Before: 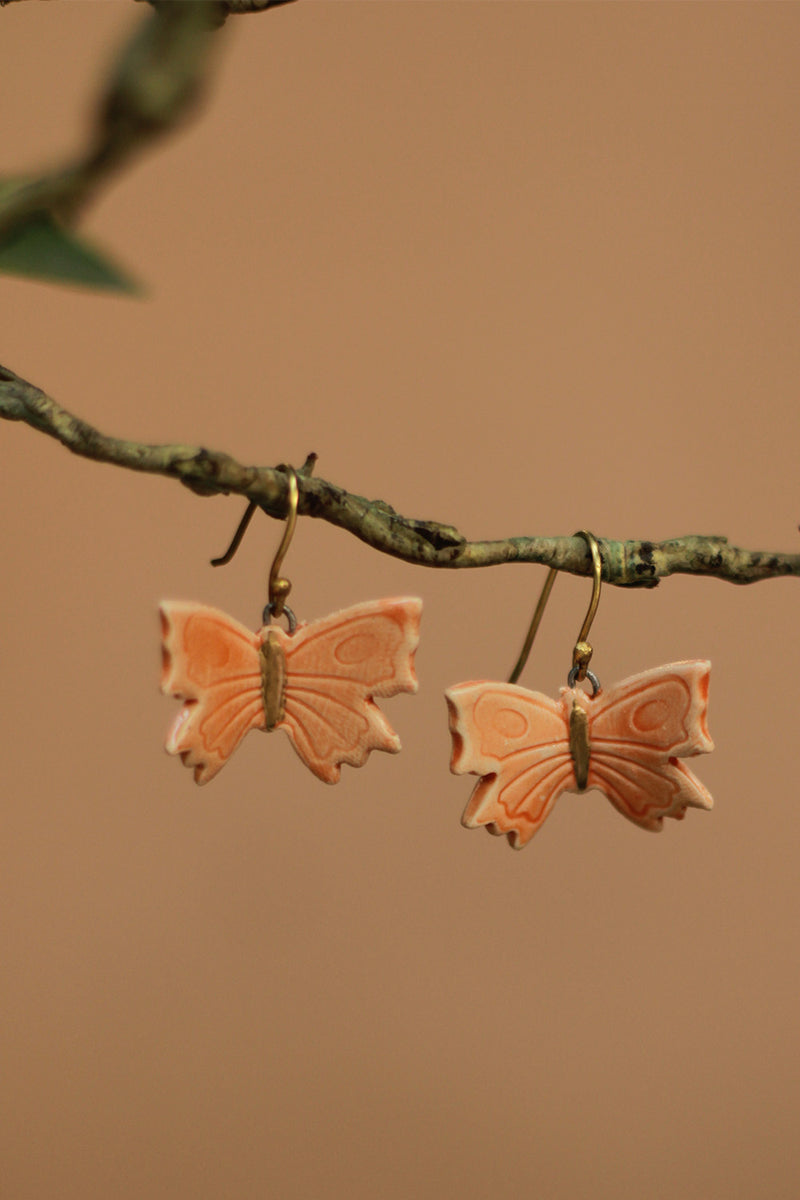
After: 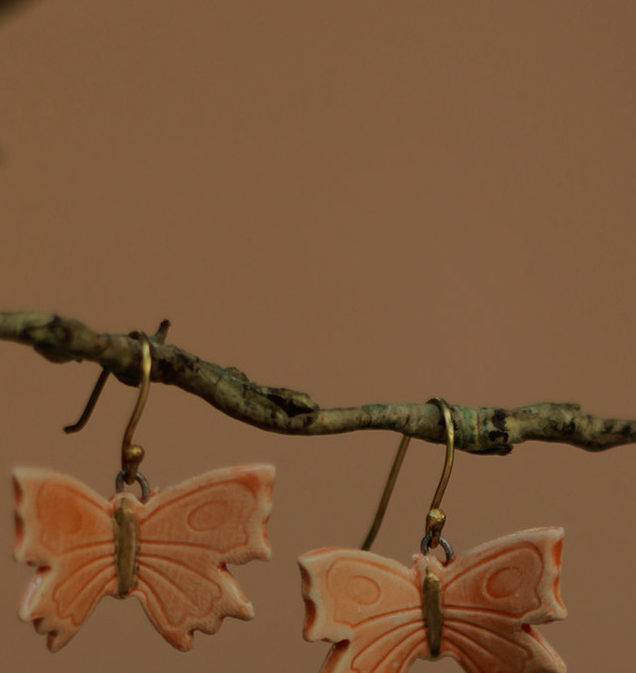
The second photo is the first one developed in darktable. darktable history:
crop: left 18.394%, top 11.11%, right 2.043%, bottom 32.795%
exposure: exposure -0.995 EV, compensate highlight preservation false
